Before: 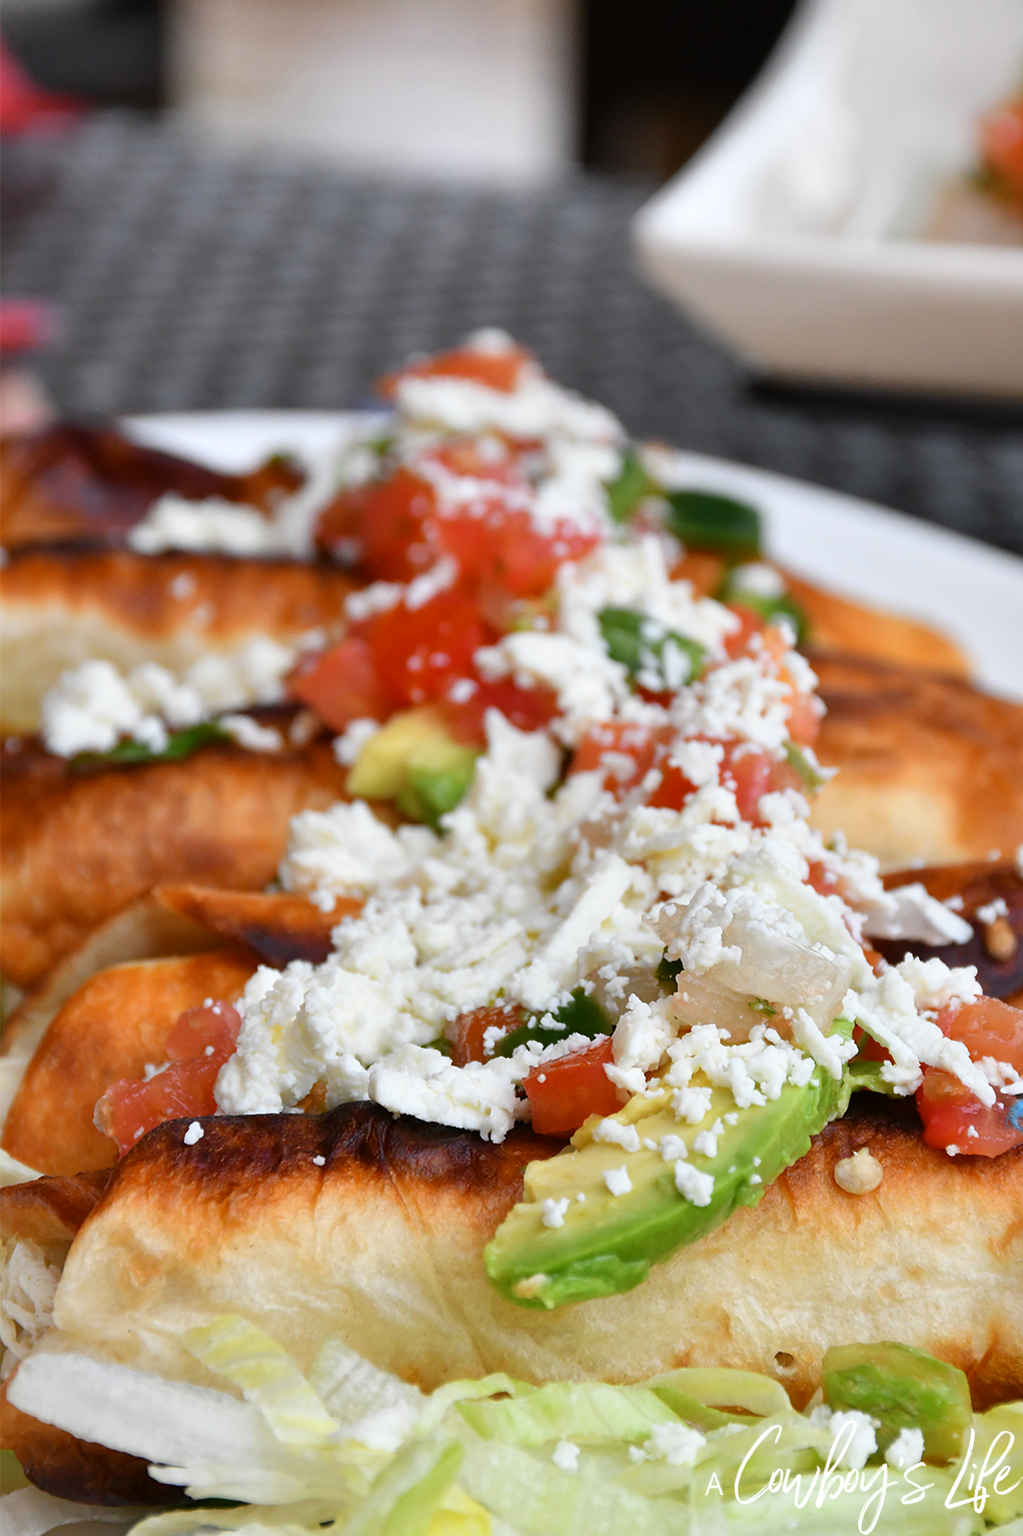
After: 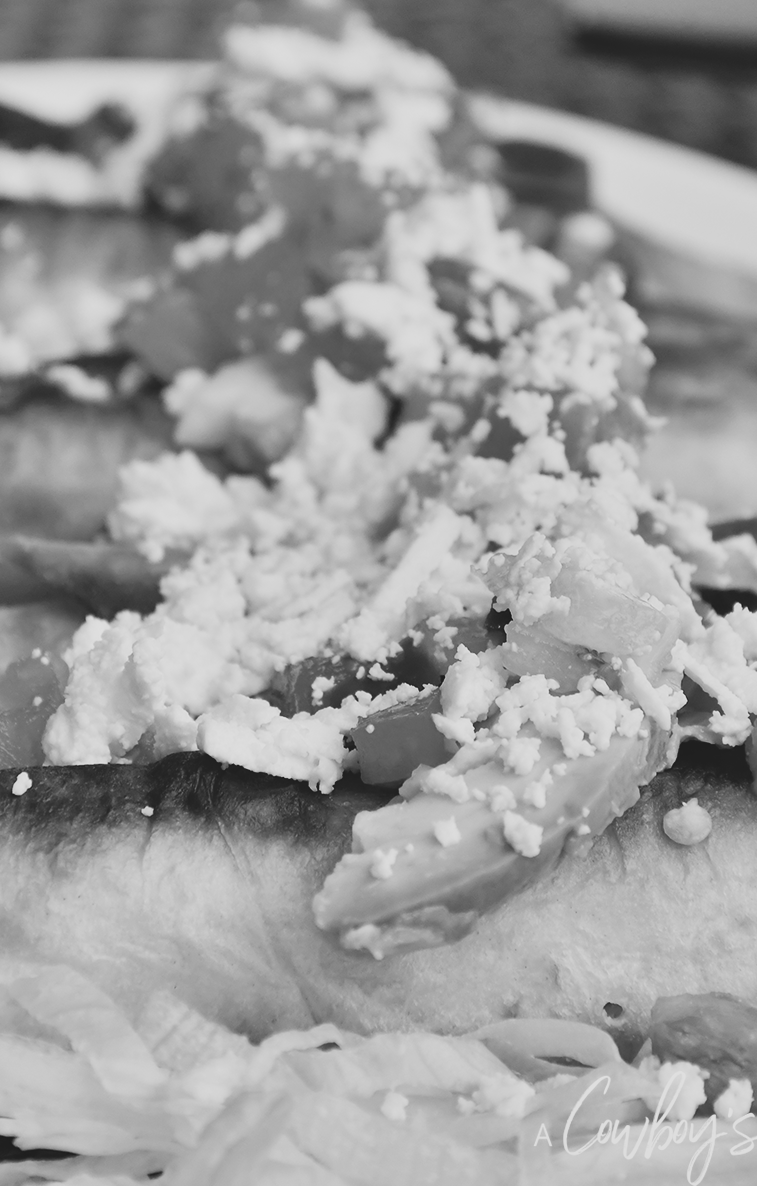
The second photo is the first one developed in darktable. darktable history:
shadows and highlights: low approximation 0.01, soften with gaussian
contrast brightness saturation: contrast -0.15, brightness 0.05, saturation -0.12
monochrome: a -6.99, b 35.61, size 1.4
tone curve: curves: ch0 [(0, 0.087) (0.175, 0.178) (0.466, 0.498) (0.715, 0.764) (1, 0.961)]; ch1 [(0, 0) (0.437, 0.398) (0.476, 0.466) (0.505, 0.505) (0.534, 0.544) (0.612, 0.605) (0.641, 0.643) (1, 1)]; ch2 [(0, 0) (0.359, 0.379) (0.427, 0.453) (0.489, 0.495) (0.531, 0.534) (0.579, 0.579) (1, 1)], color space Lab, independent channels, preserve colors none
crop: left 16.871%, top 22.857%, right 9.116%
